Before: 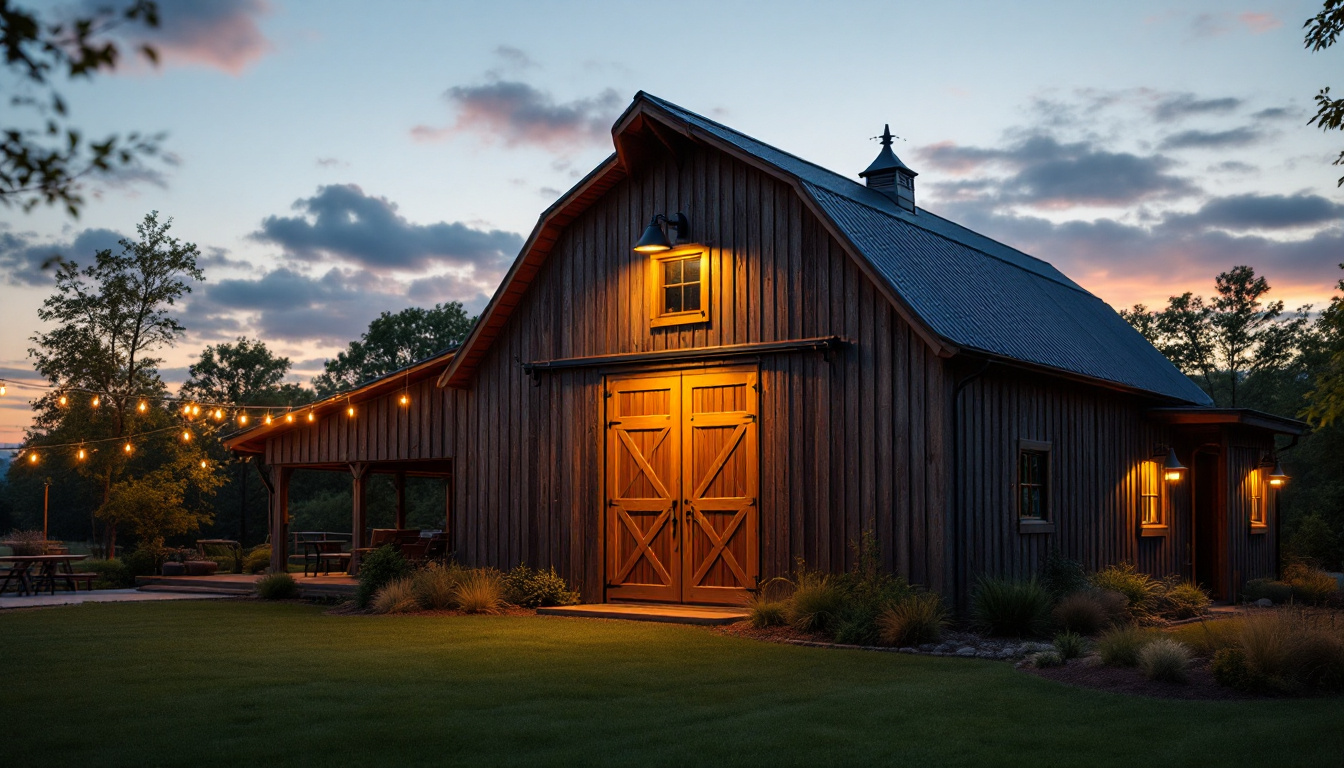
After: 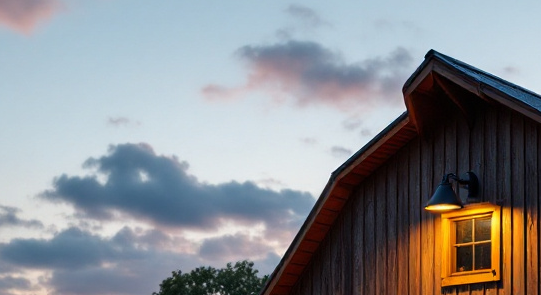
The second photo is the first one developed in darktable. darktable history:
crop: left 15.577%, top 5.43%, right 44.119%, bottom 56.112%
